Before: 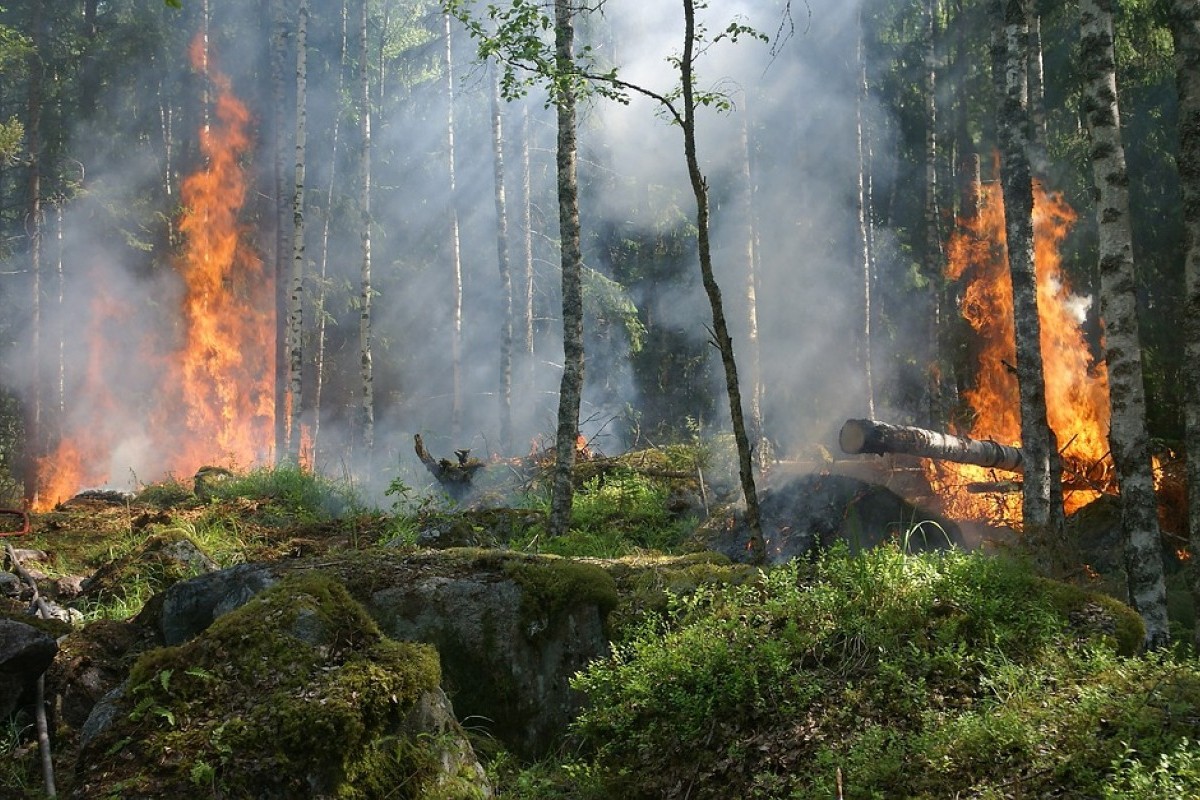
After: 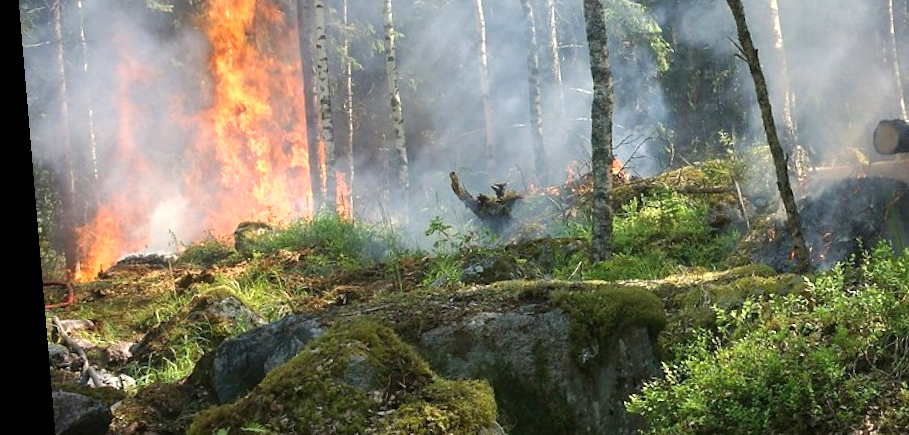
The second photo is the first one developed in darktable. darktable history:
exposure: black level correction 0, exposure 0.7 EV, compensate exposure bias true, compensate highlight preservation false
rotate and perspective: rotation -4.86°, automatic cropping off
crop: top 36.498%, right 27.964%, bottom 14.995%
